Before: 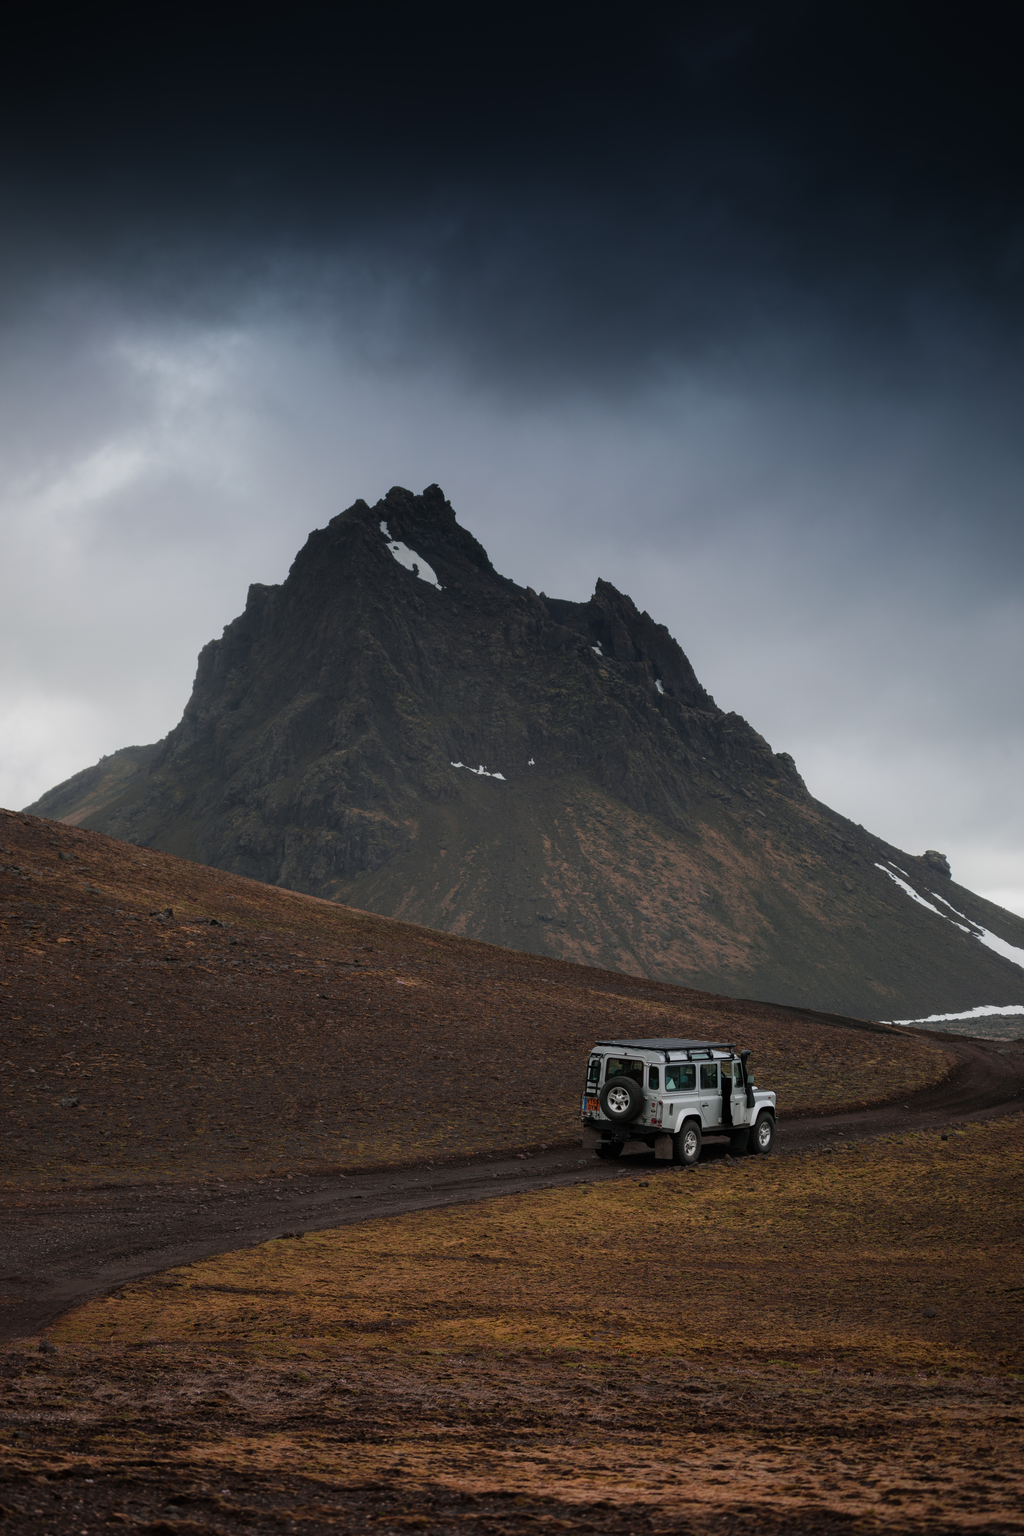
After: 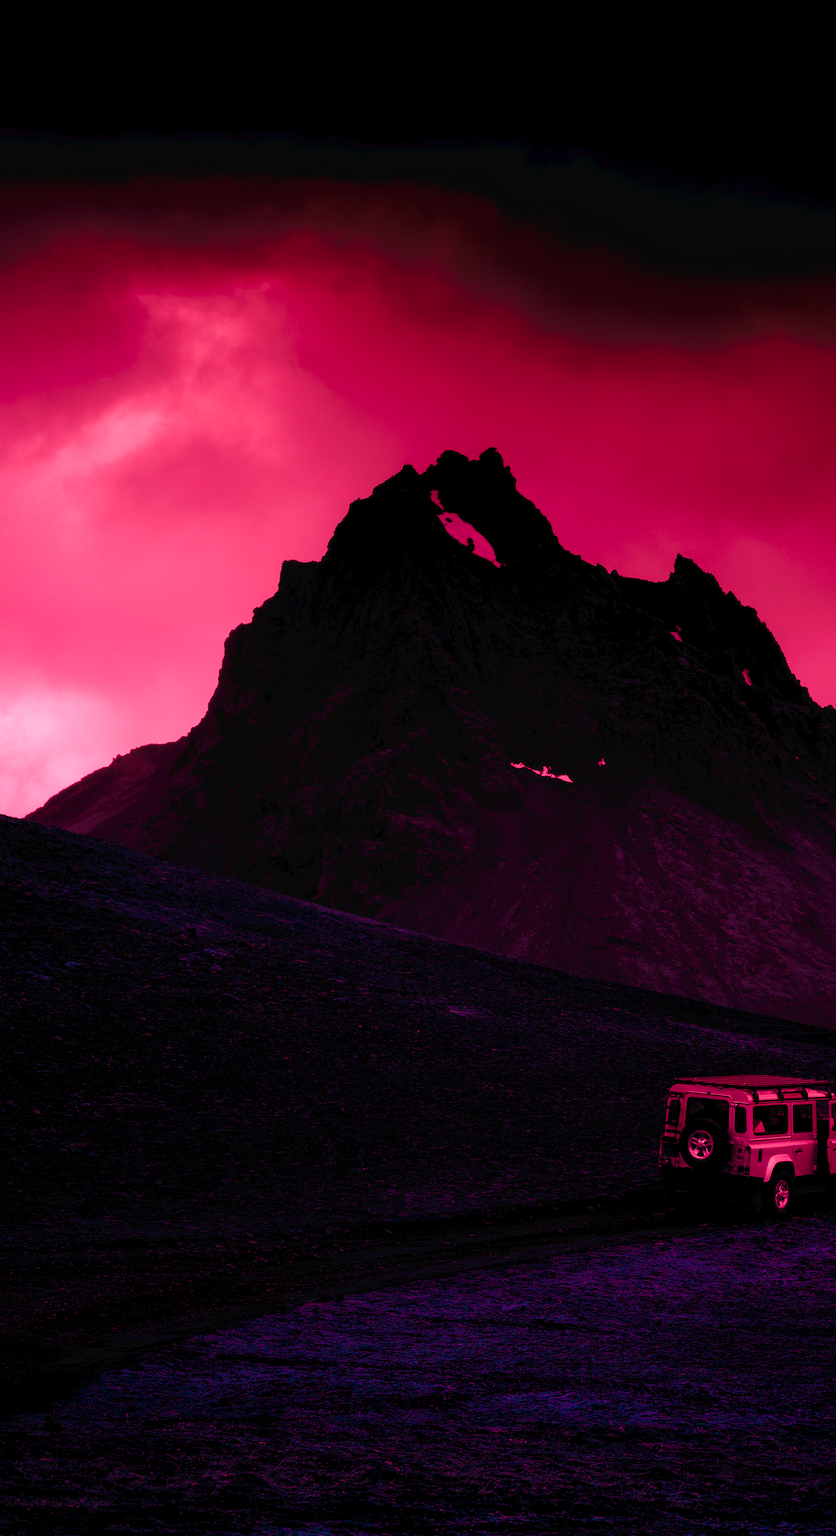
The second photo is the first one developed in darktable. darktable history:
crop: top 5.803%, right 27.864%, bottom 5.804%
color balance rgb: shadows lift › luminance -18.76%, shadows lift › chroma 35.44%, power › luminance -3.76%, power › hue 142.17°, highlights gain › chroma 7.5%, highlights gain › hue 184.75°, global offset › luminance -0.52%, global offset › chroma 0.91%, global offset › hue 173.36°, shadows fall-off 300%, white fulcrum 2 EV, highlights fall-off 300%, linear chroma grading › shadows 17.19%, linear chroma grading › highlights 61.12%, linear chroma grading › global chroma 50%, hue shift -150.52°, perceptual brilliance grading › global brilliance 12%, mask middle-gray fulcrum 100%, contrast gray fulcrum 38.43%, contrast 35.15%, saturation formula JzAzBz (2021)
tone curve: curves: ch0 [(0, 0) (0.003, 0.026) (0.011, 0.024) (0.025, 0.022) (0.044, 0.031) (0.069, 0.067) (0.1, 0.094) (0.136, 0.102) (0.177, 0.14) (0.224, 0.189) (0.277, 0.238) (0.335, 0.325) (0.399, 0.379) (0.468, 0.453) (0.543, 0.528) (0.623, 0.609) (0.709, 0.695) (0.801, 0.793) (0.898, 0.898) (1, 1)], preserve colors none
